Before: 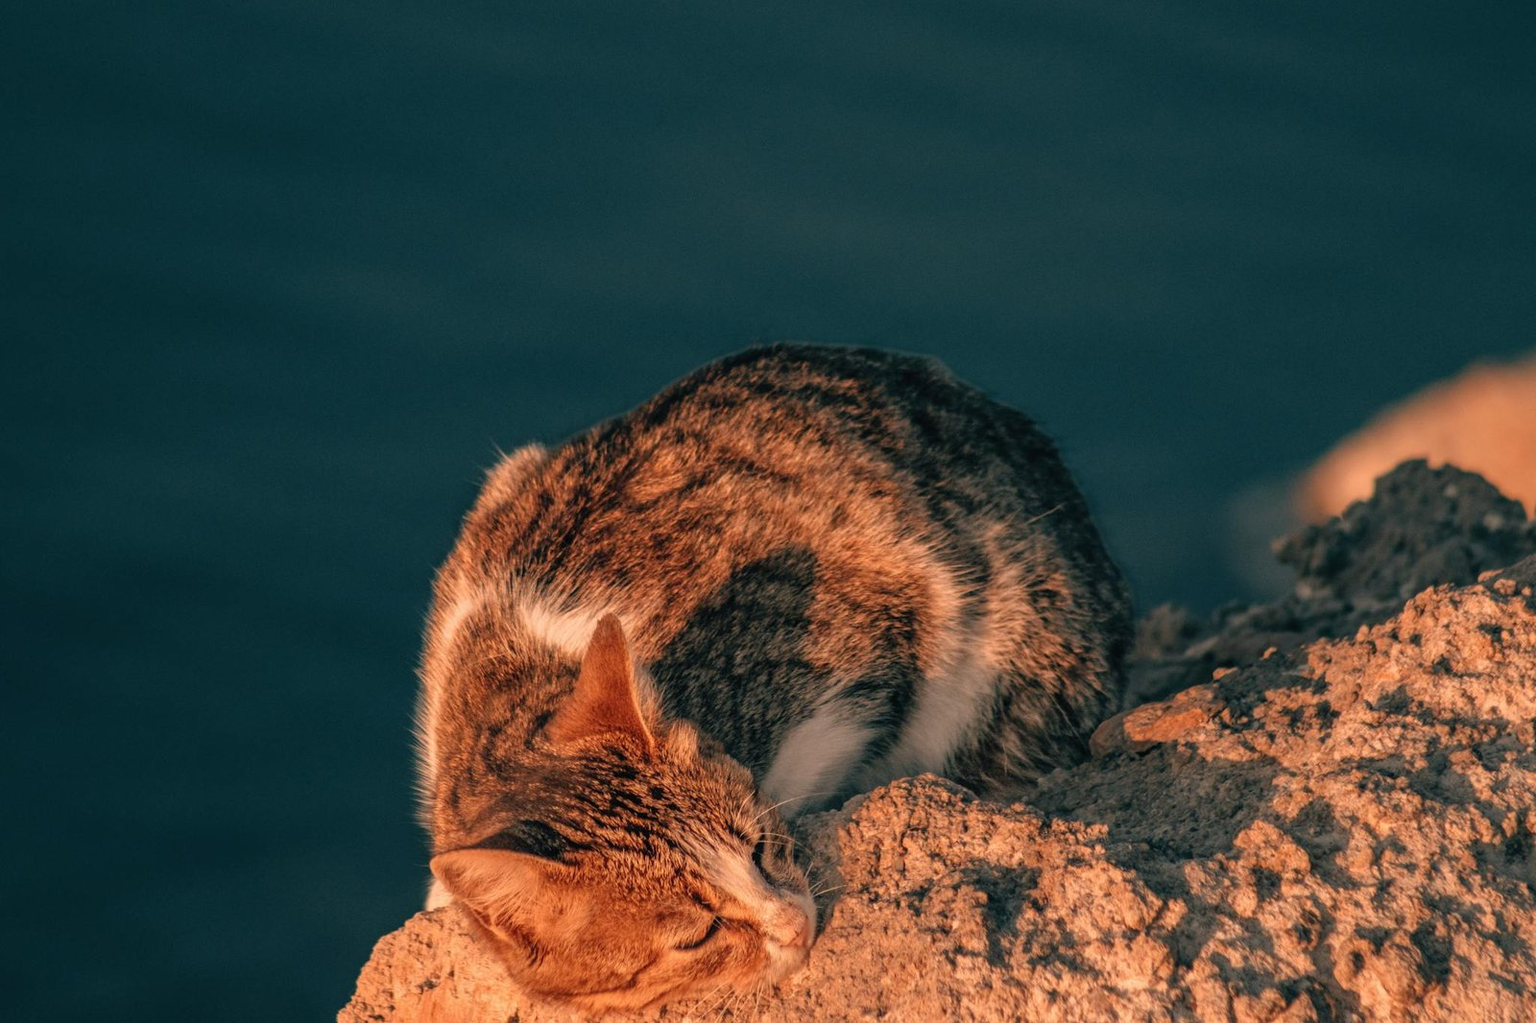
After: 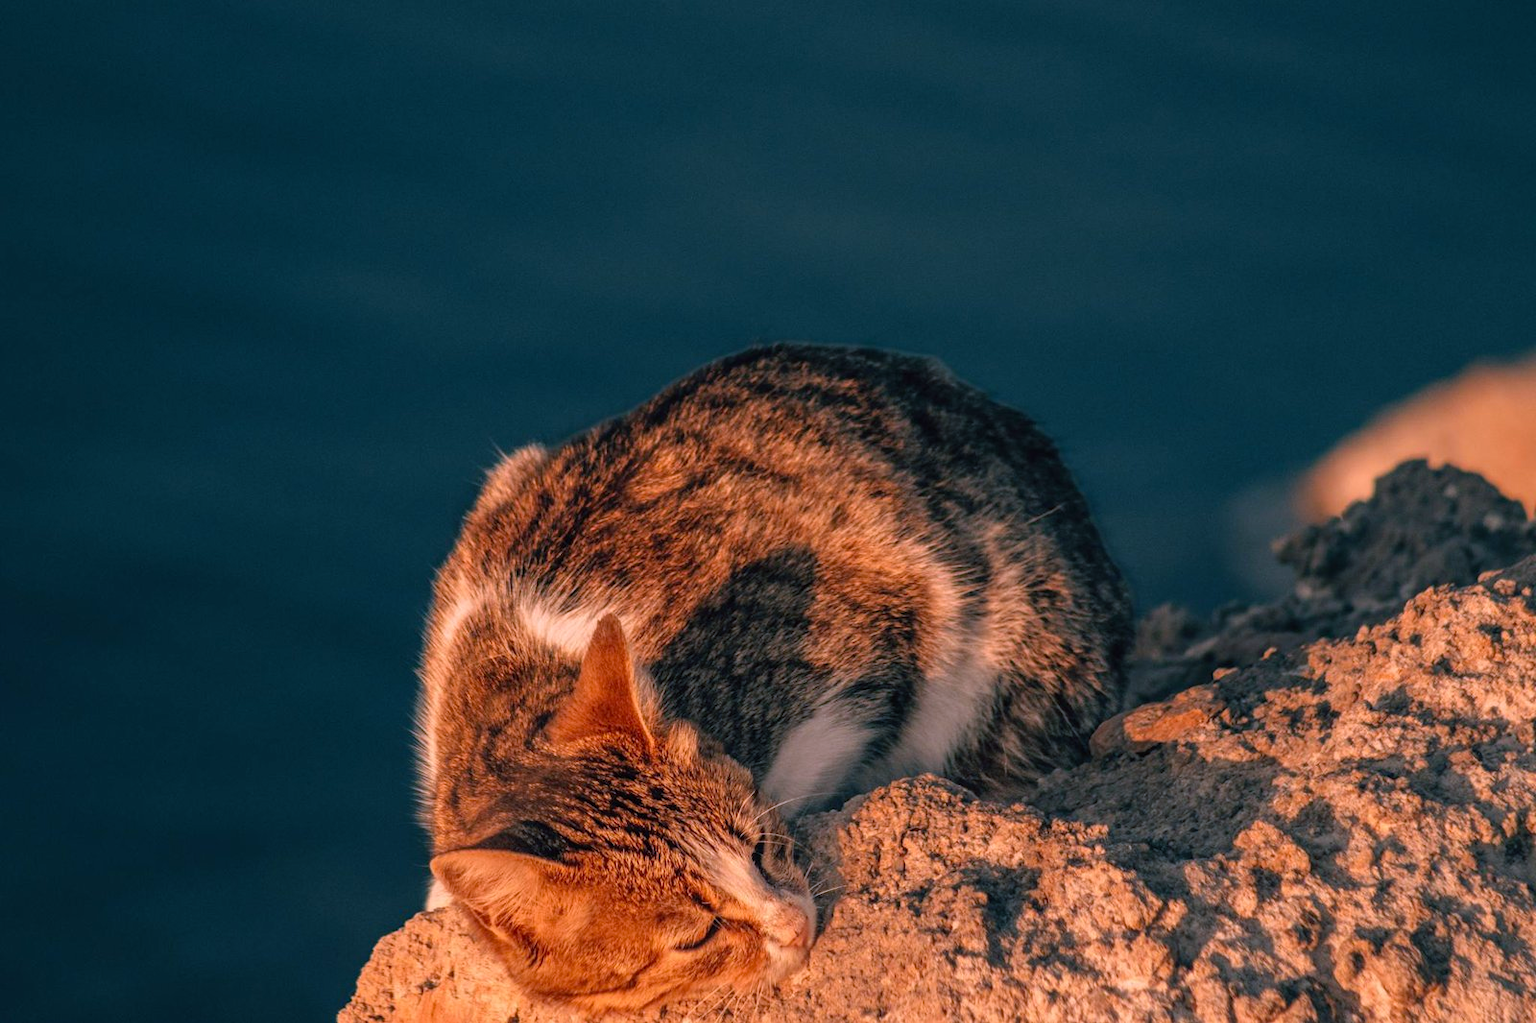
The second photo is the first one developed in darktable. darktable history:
color balance: lift [1, 1, 0.999, 1.001], gamma [1, 1.003, 1.005, 0.995], gain [1, 0.992, 0.988, 1.012], contrast 5%, output saturation 110%
white balance: red 0.967, blue 1.119, emerald 0.756
